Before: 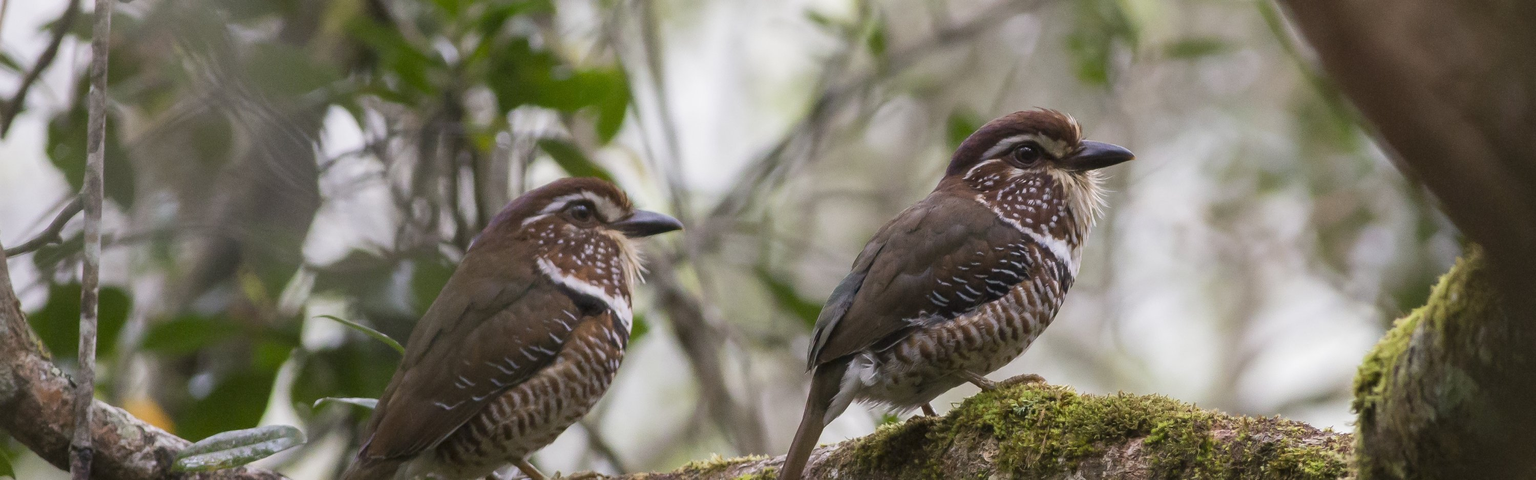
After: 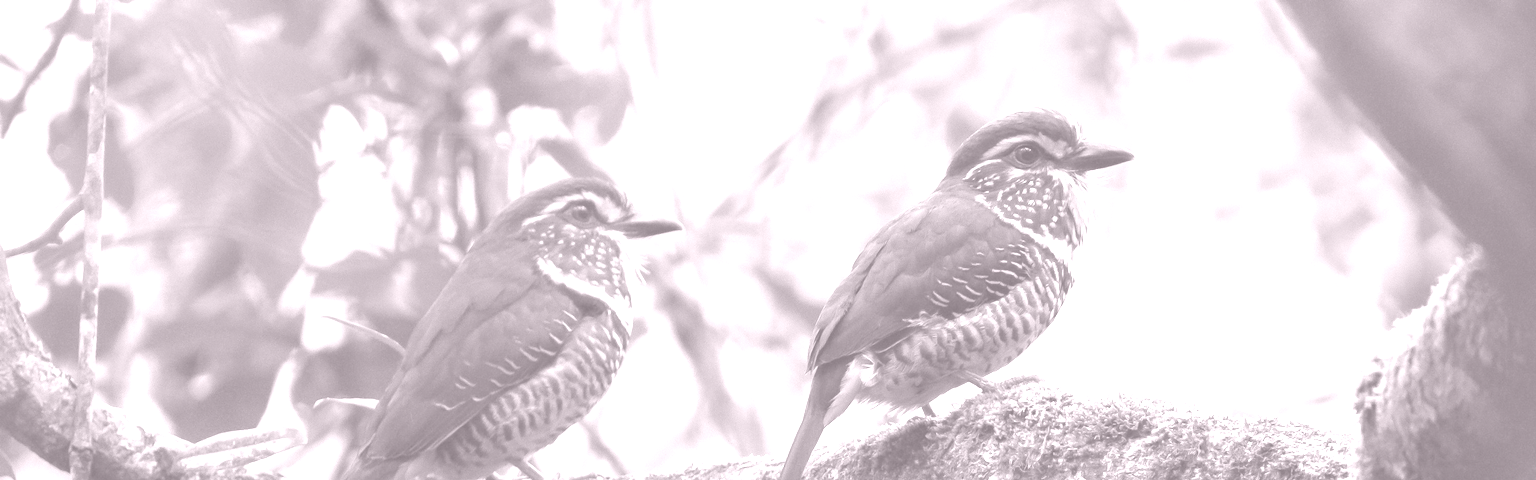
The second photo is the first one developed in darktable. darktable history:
colorize: hue 25.2°, saturation 83%, source mix 82%, lightness 79%, version 1
color zones: curves: ch0 [(0.018, 0.548) (0.197, 0.654) (0.425, 0.447) (0.605, 0.658) (0.732, 0.579)]; ch1 [(0.105, 0.531) (0.224, 0.531) (0.386, 0.39) (0.618, 0.456) (0.732, 0.456) (0.956, 0.421)]; ch2 [(0.039, 0.583) (0.215, 0.465) (0.399, 0.544) (0.465, 0.548) (0.614, 0.447) (0.724, 0.43) (0.882, 0.623) (0.956, 0.632)]
